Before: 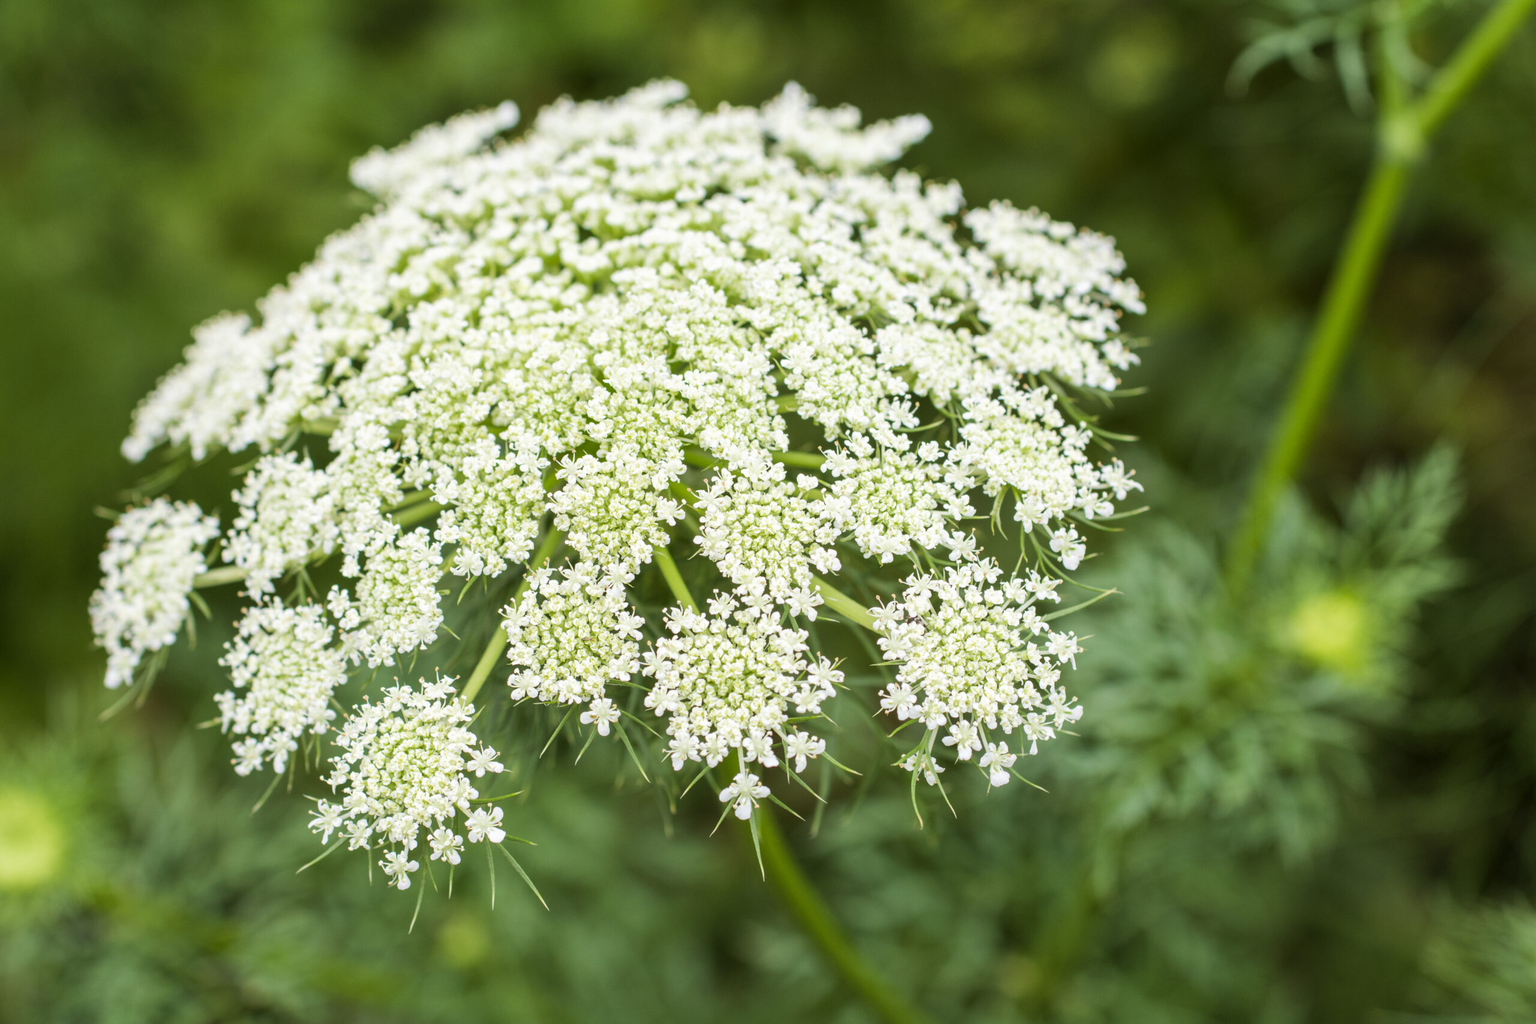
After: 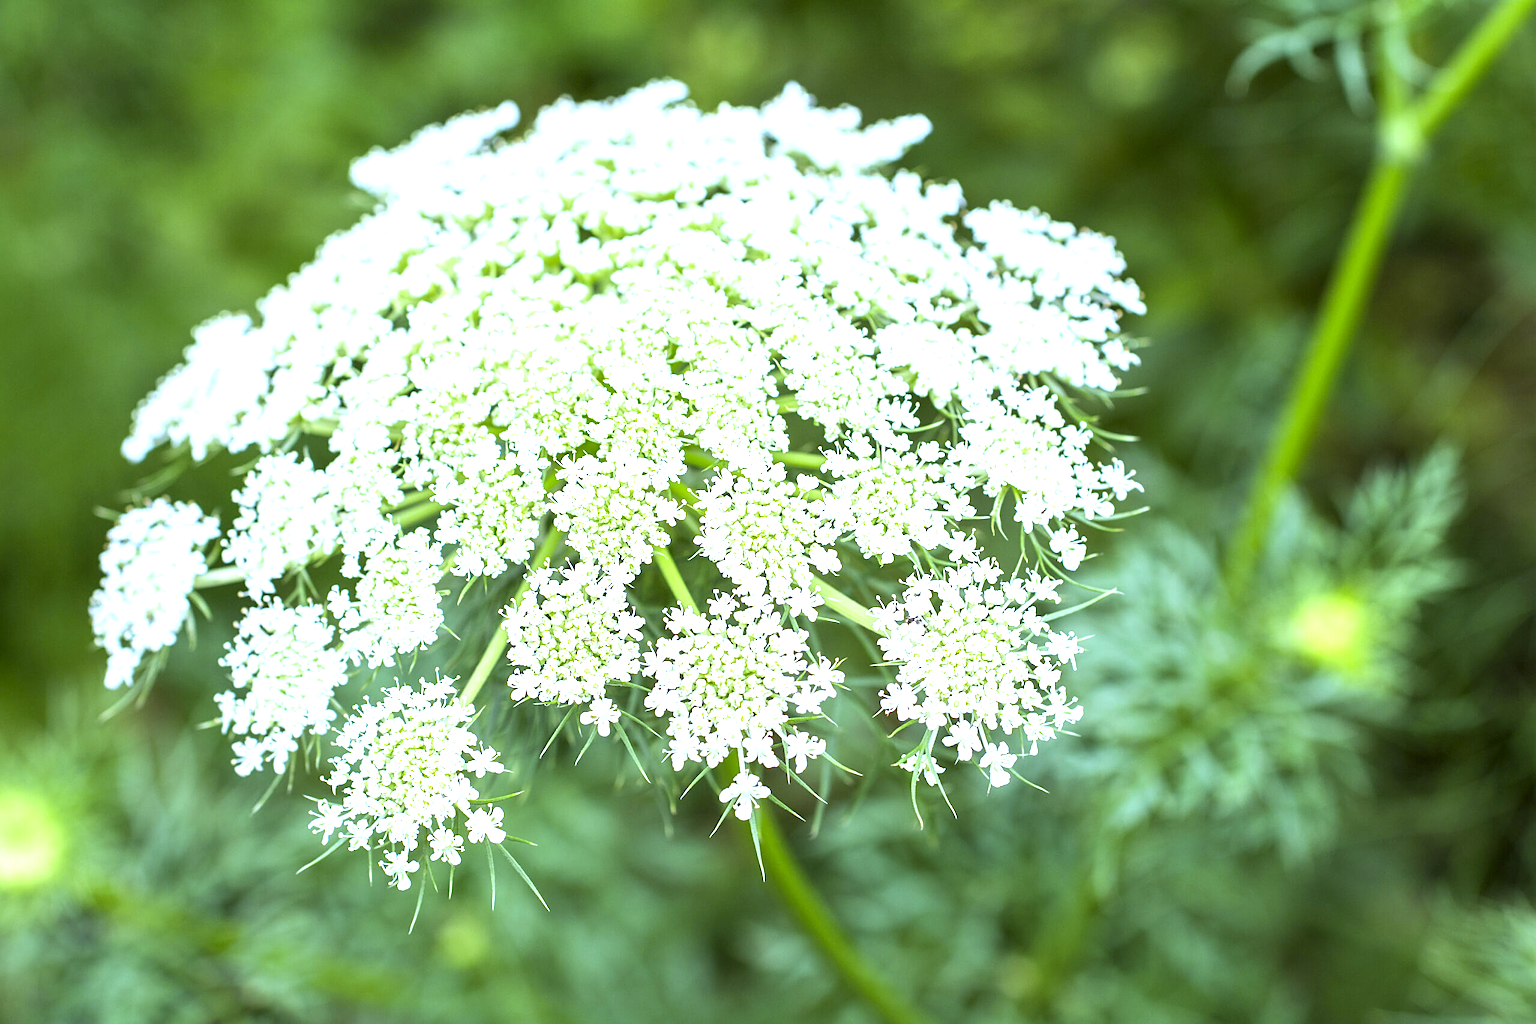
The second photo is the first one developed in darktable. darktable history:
sharpen: on, module defaults
white balance: red 0.871, blue 1.249
exposure: black level correction 0.001, exposure 1.05 EV, compensate exposure bias true, compensate highlight preservation false
